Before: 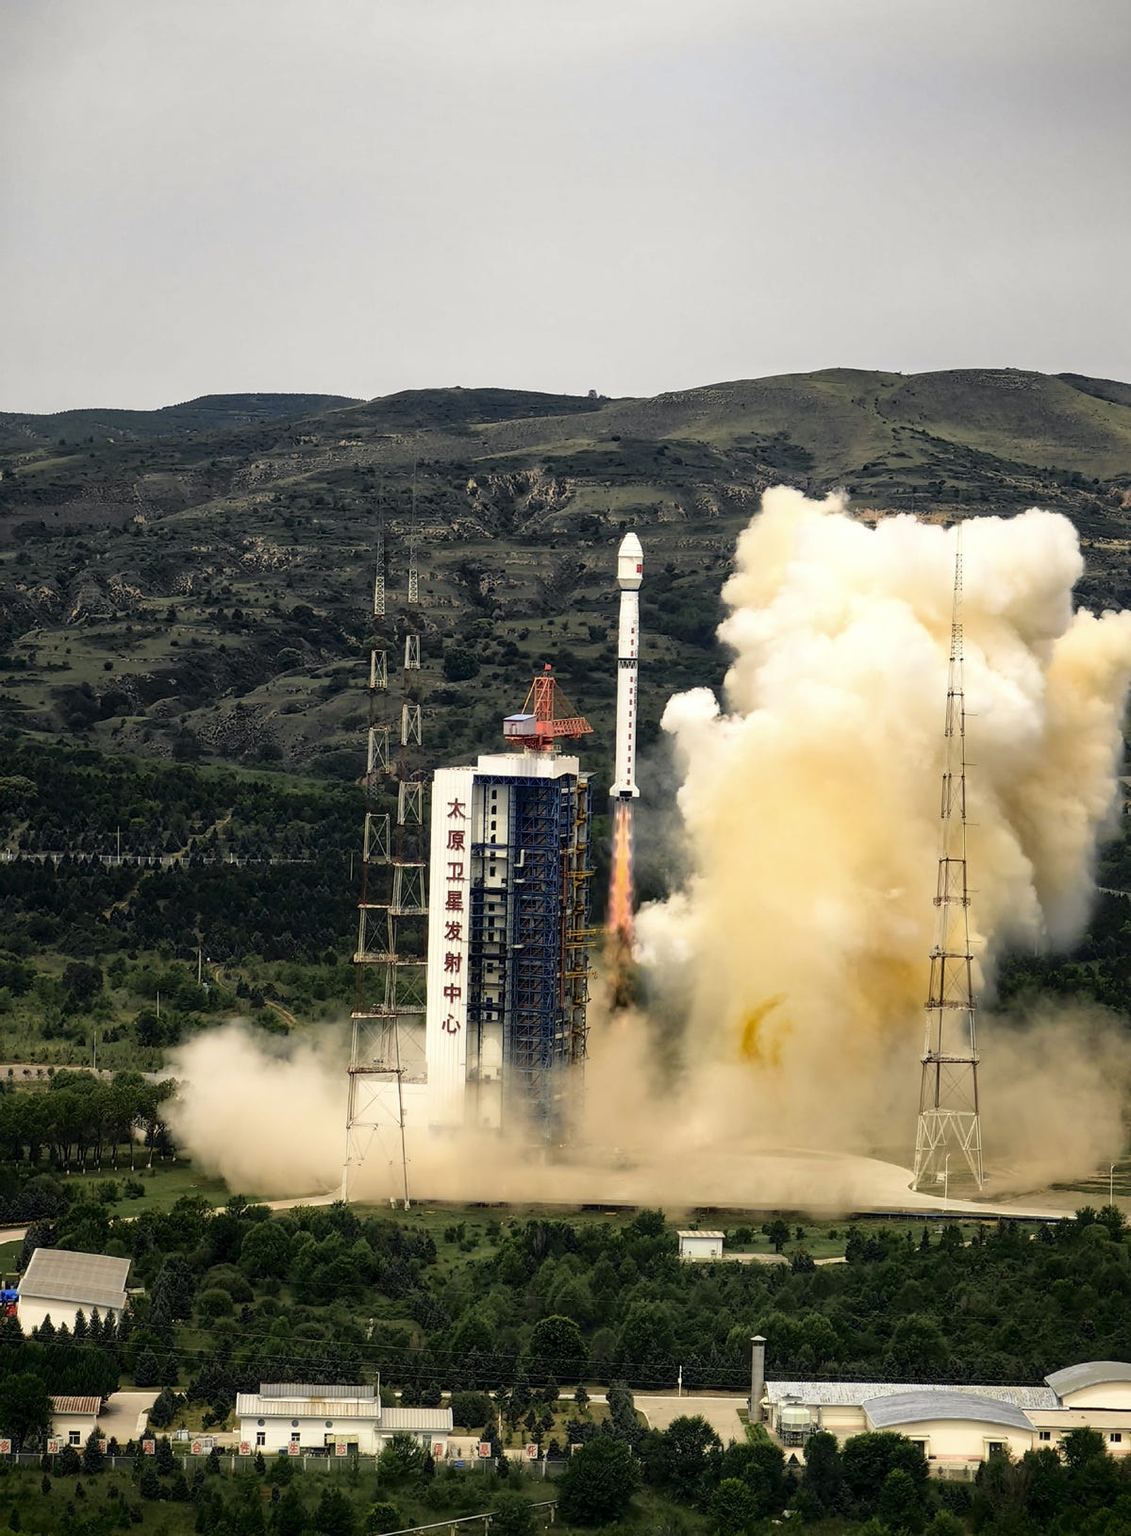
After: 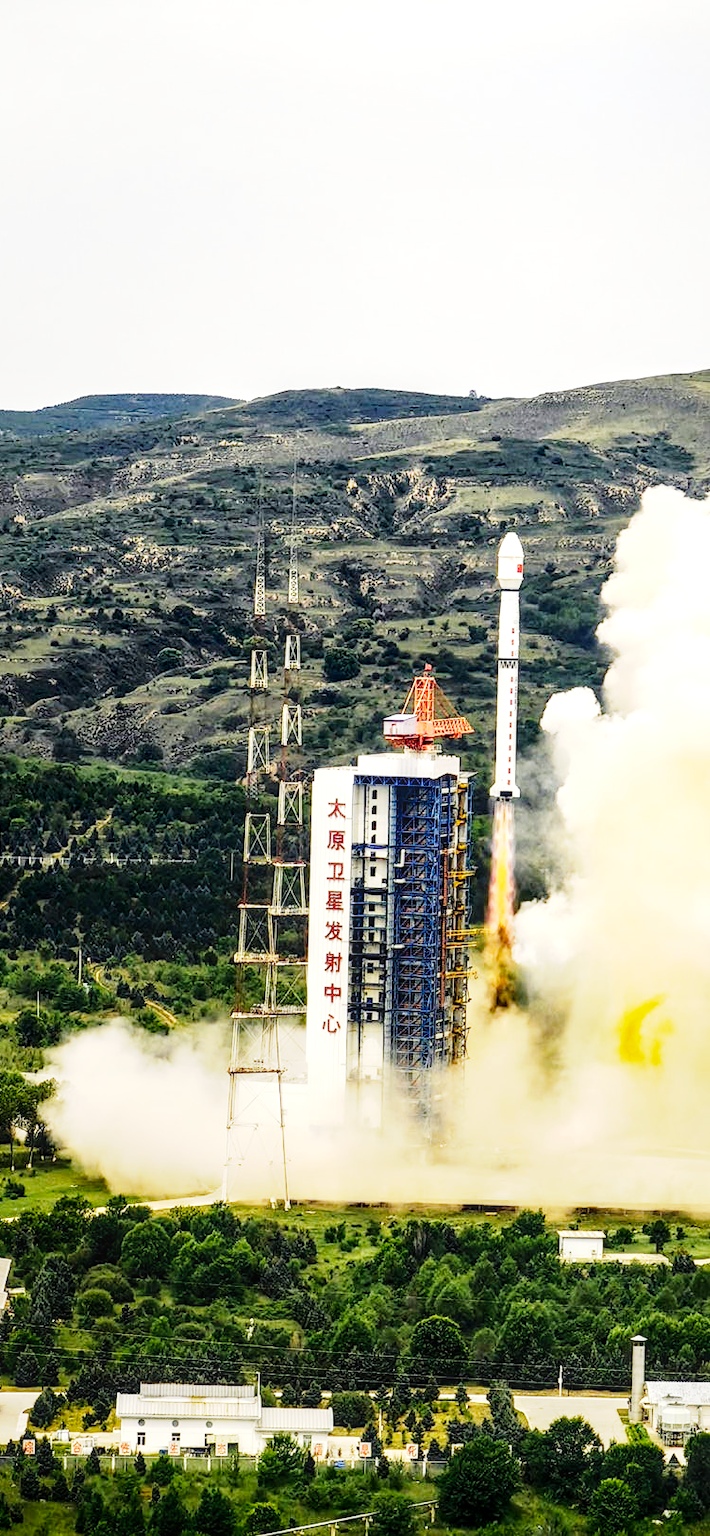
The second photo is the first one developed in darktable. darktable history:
base curve: curves: ch0 [(0, 0) (0, 0.001) (0.001, 0.001) (0.004, 0.002) (0.007, 0.004) (0.015, 0.013) (0.033, 0.045) (0.052, 0.096) (0.075, 0.17) (0.099, 0.241) (0.163, 0.42) (0.219, 0.55) (0.259, 0.616) (0.327, 0.722) (0.365, 0.765) (0.522, 0.873) (0.547, 0.881) (0.689, 0.919) (0.826, 0.952) (1, 1)], preserve colors none
exposure: exposure 0.48 EV, compensate exposure bias true, compensate highlight preservation false
color balance rgb: perceptual saturation grading › global saturation 29.361%
local contrast: on, module defaults
crop: left 10.606%, right 26.511%
tone equalizer: edges refinement/feathering 500, mask exposure compensation -1.57 EV, preserve details no
